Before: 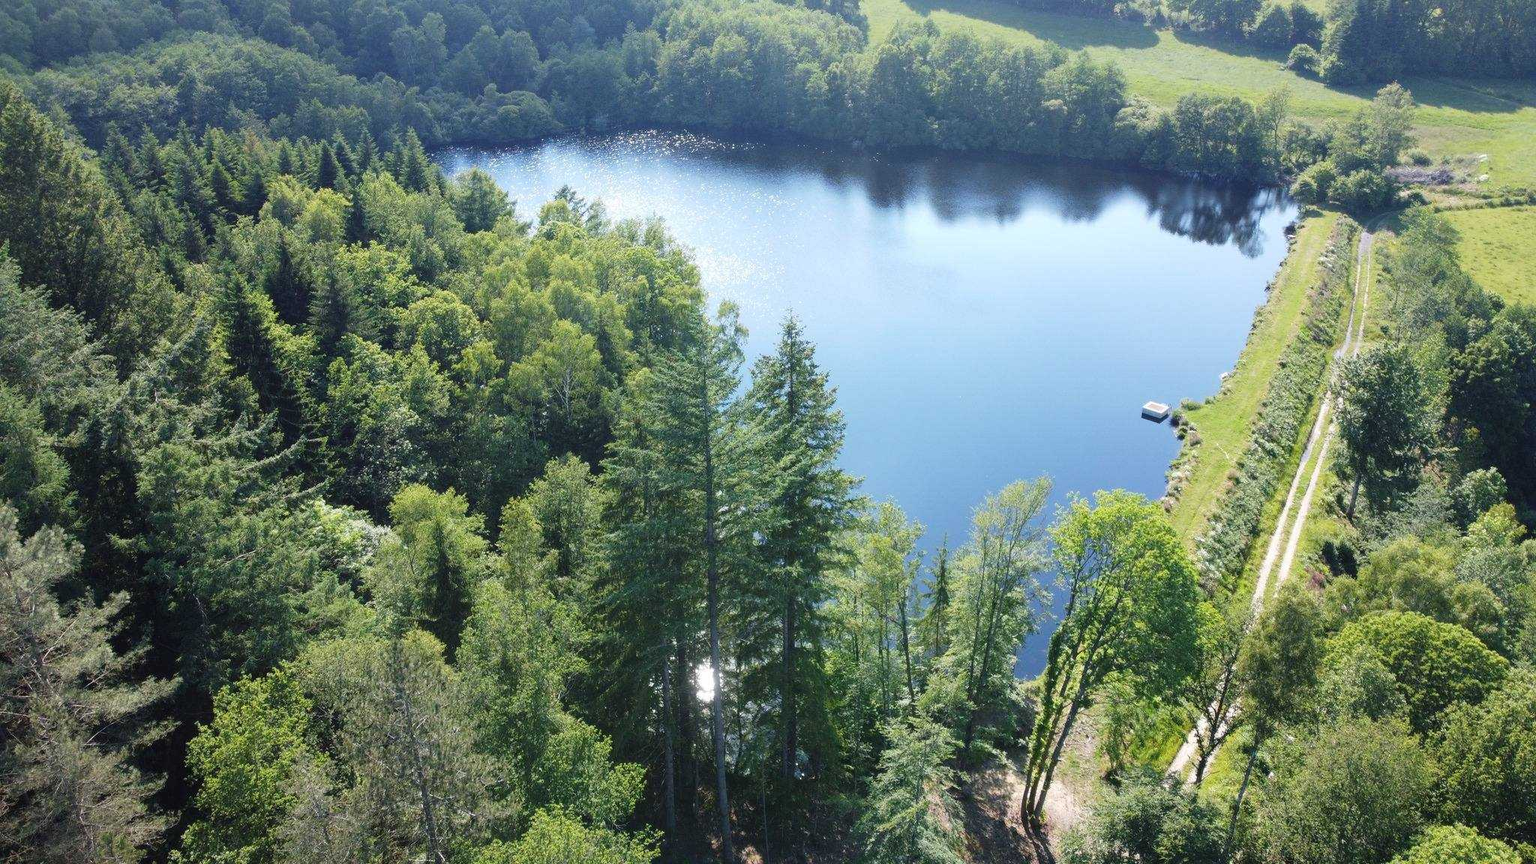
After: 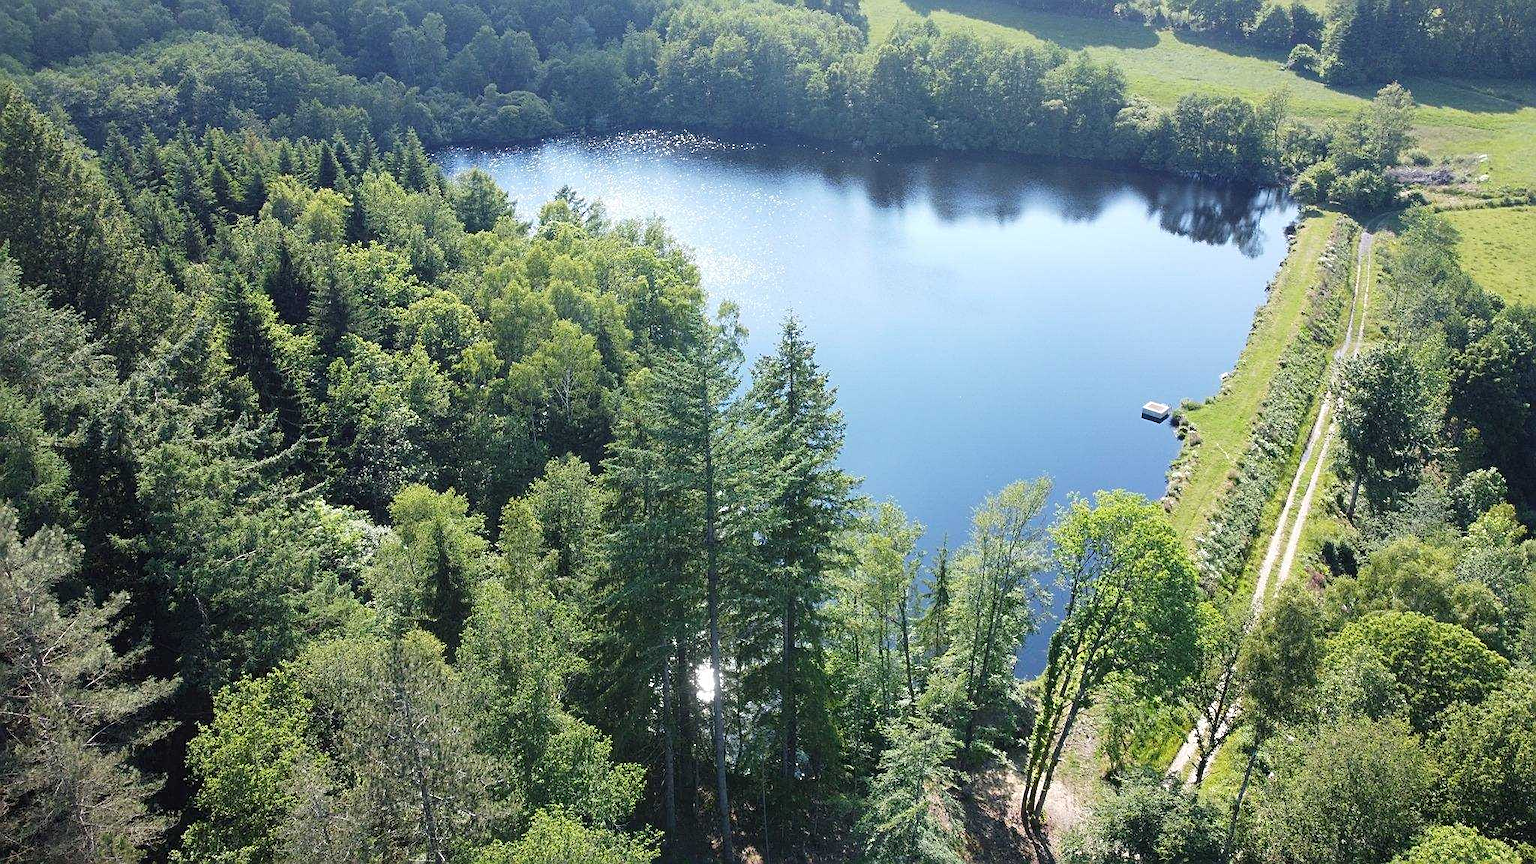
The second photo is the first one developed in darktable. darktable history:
sharpen: amount 0.583
